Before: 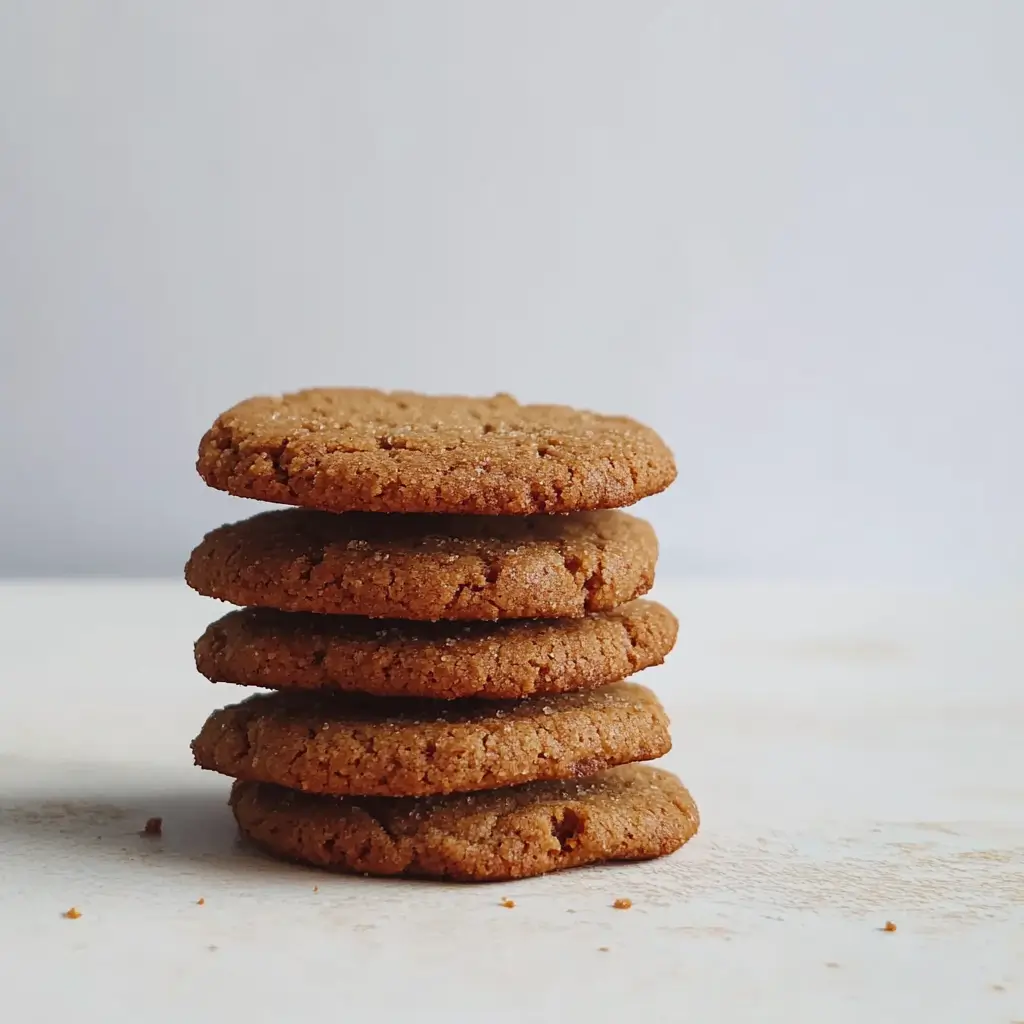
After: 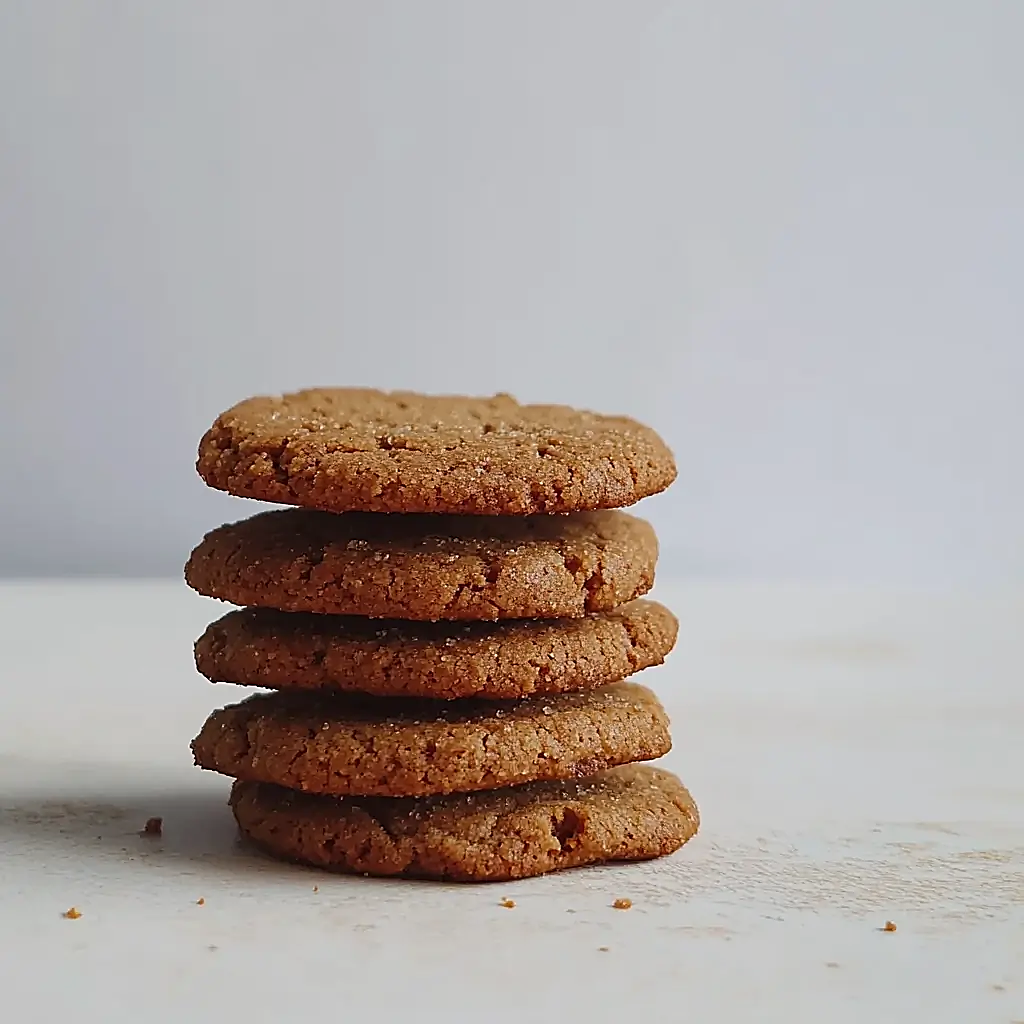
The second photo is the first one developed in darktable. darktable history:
exposure: exposure -0.242 EV, compensate highlight preservation false
sharpen: radius 1.4, amount 1.25, threshold 0.7
